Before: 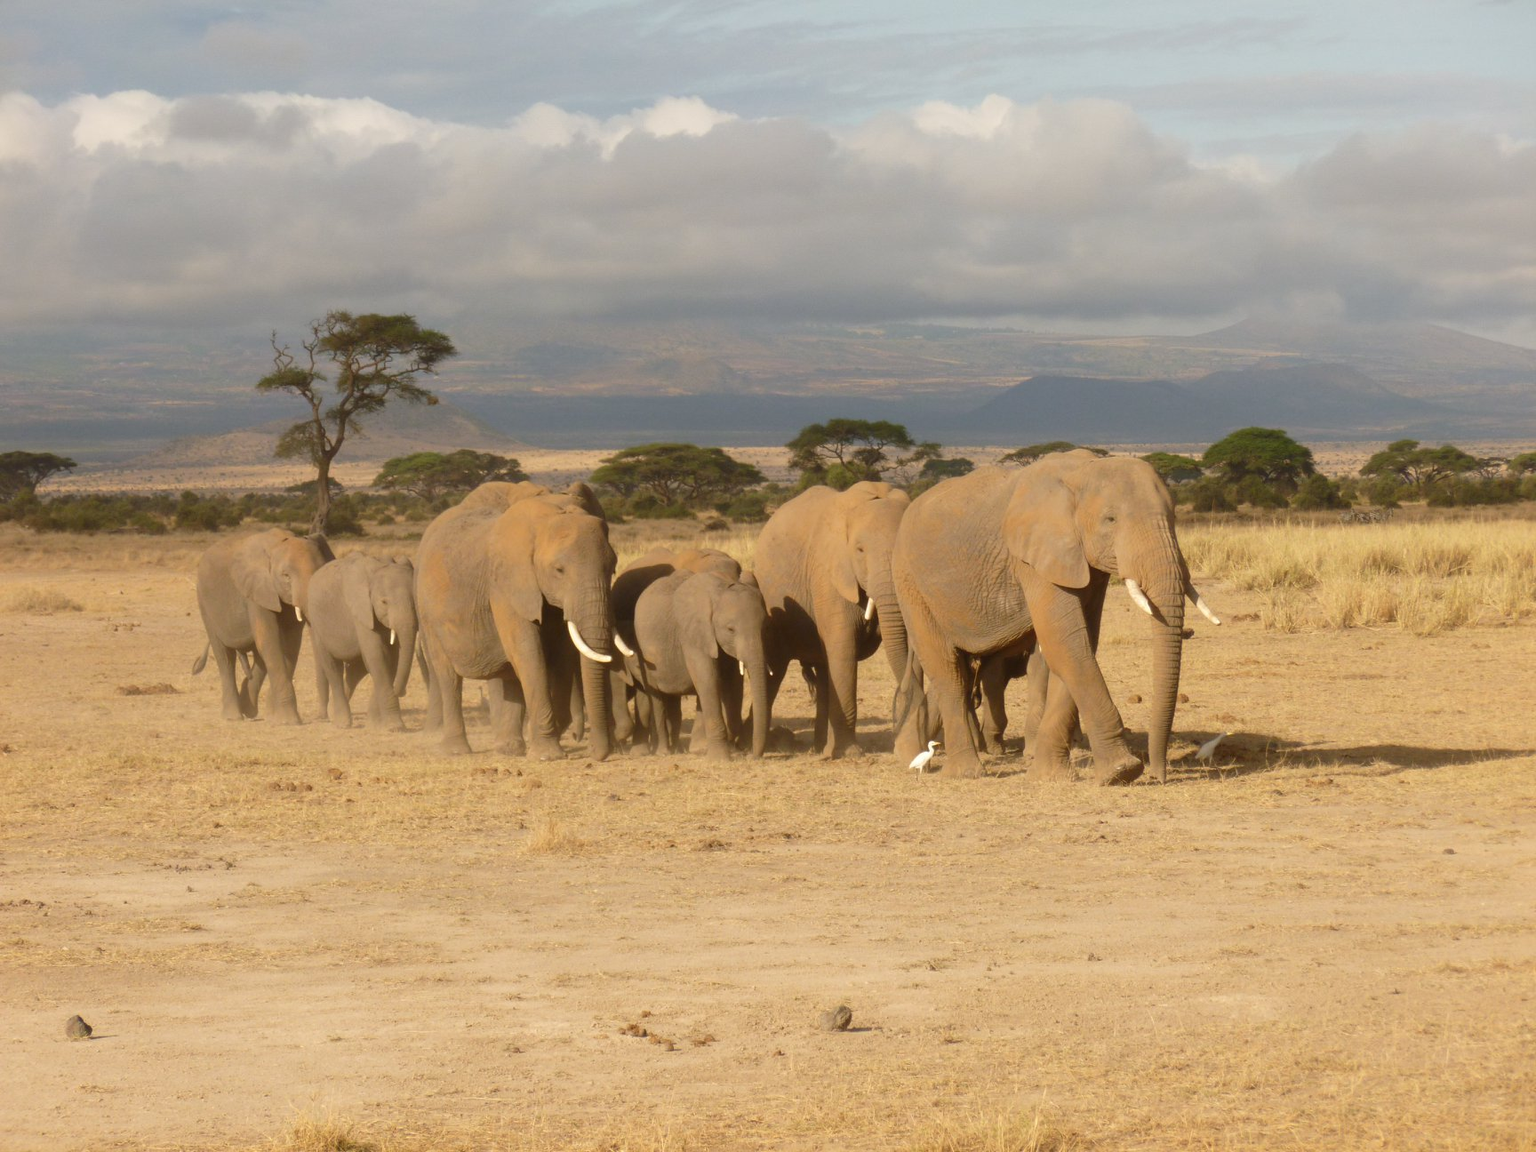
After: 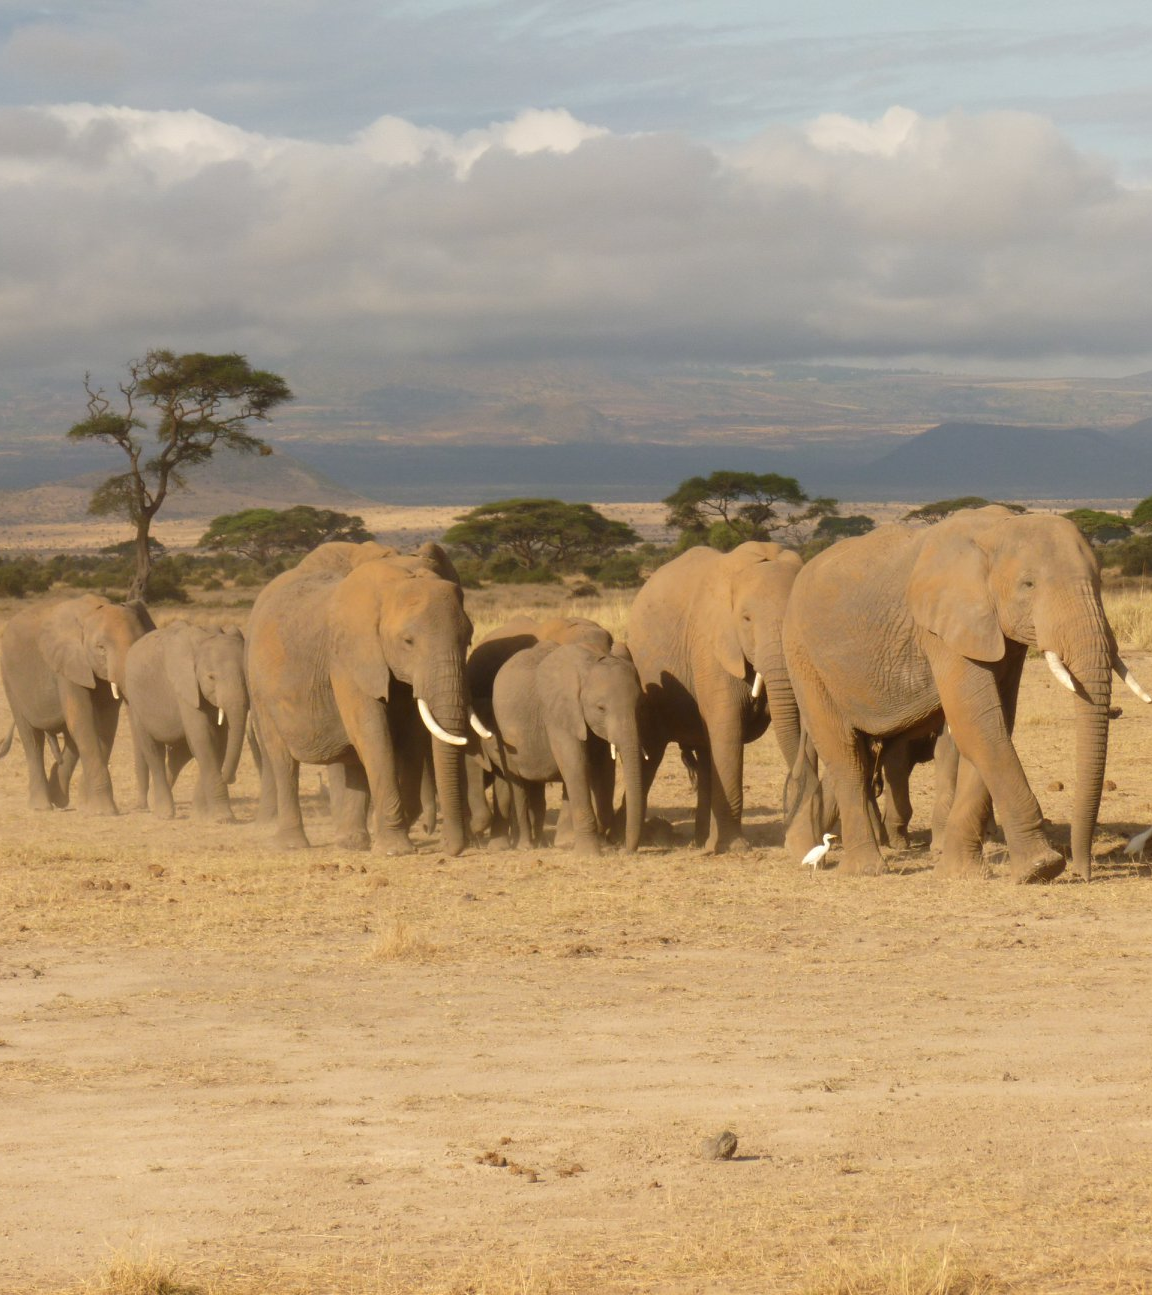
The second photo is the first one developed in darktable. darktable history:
crop and rotate: left 12.831%, right 20.455%
